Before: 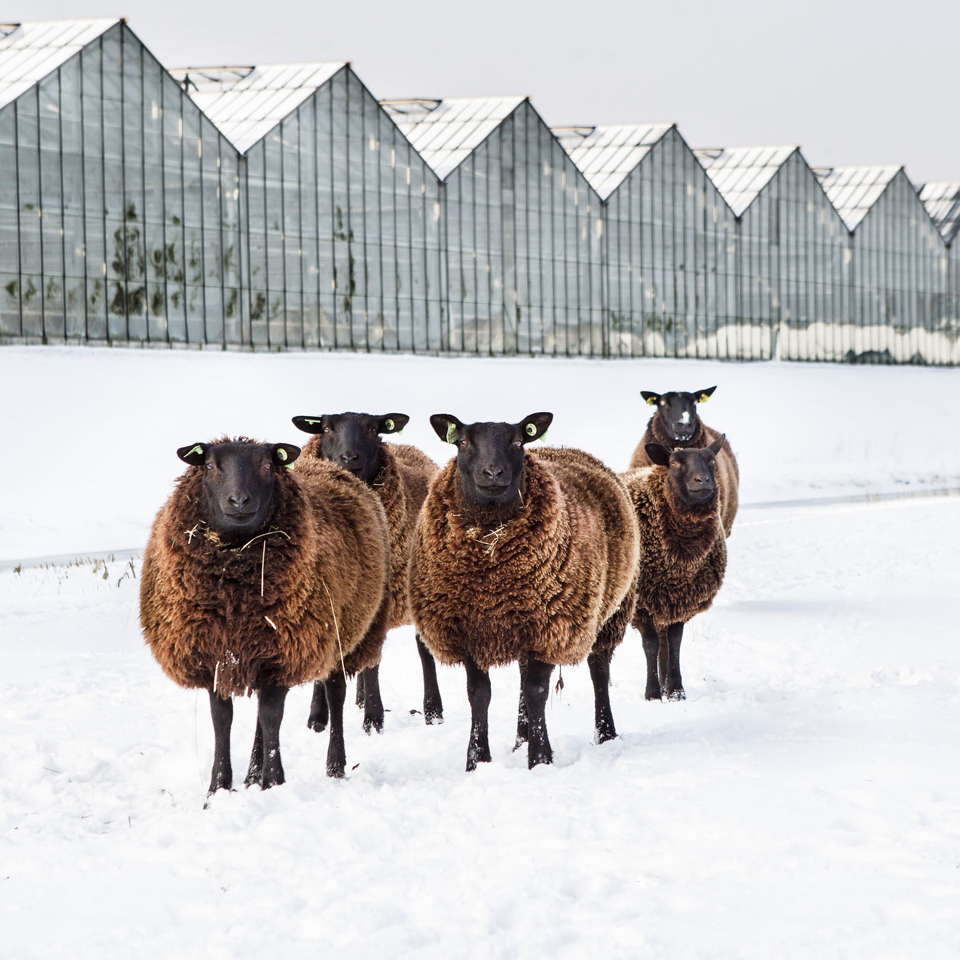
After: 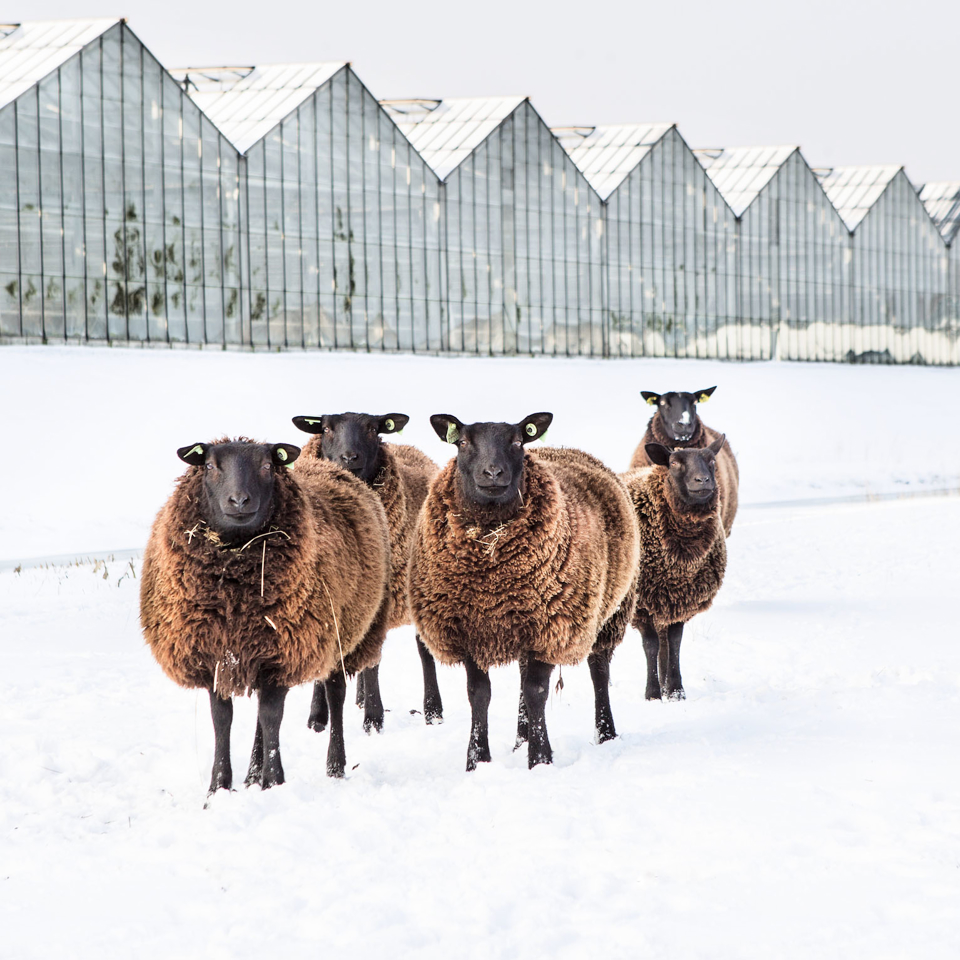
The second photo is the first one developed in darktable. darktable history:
tone curve: curves: ch0 [(0, 0) (0.003, 0.004) (0.011, 0.015) (0.025, 0.033) (0.044, 0.059) (0.069, 0.093) (0.1, 0.133) (0.136, 0.182) (0.177, 0.237) (0.224, 0.3) (0.277, 0.369) (0.335, 0.437) (0.399, 0.511) (0.468, 0.584) (0.543, 0.656) (0.623, 0.729) (0.709, 0.8) (0.801, 0.872) (0.898, 0.935) (1, 1)], color space Lab, independent channels, preserve colors none
